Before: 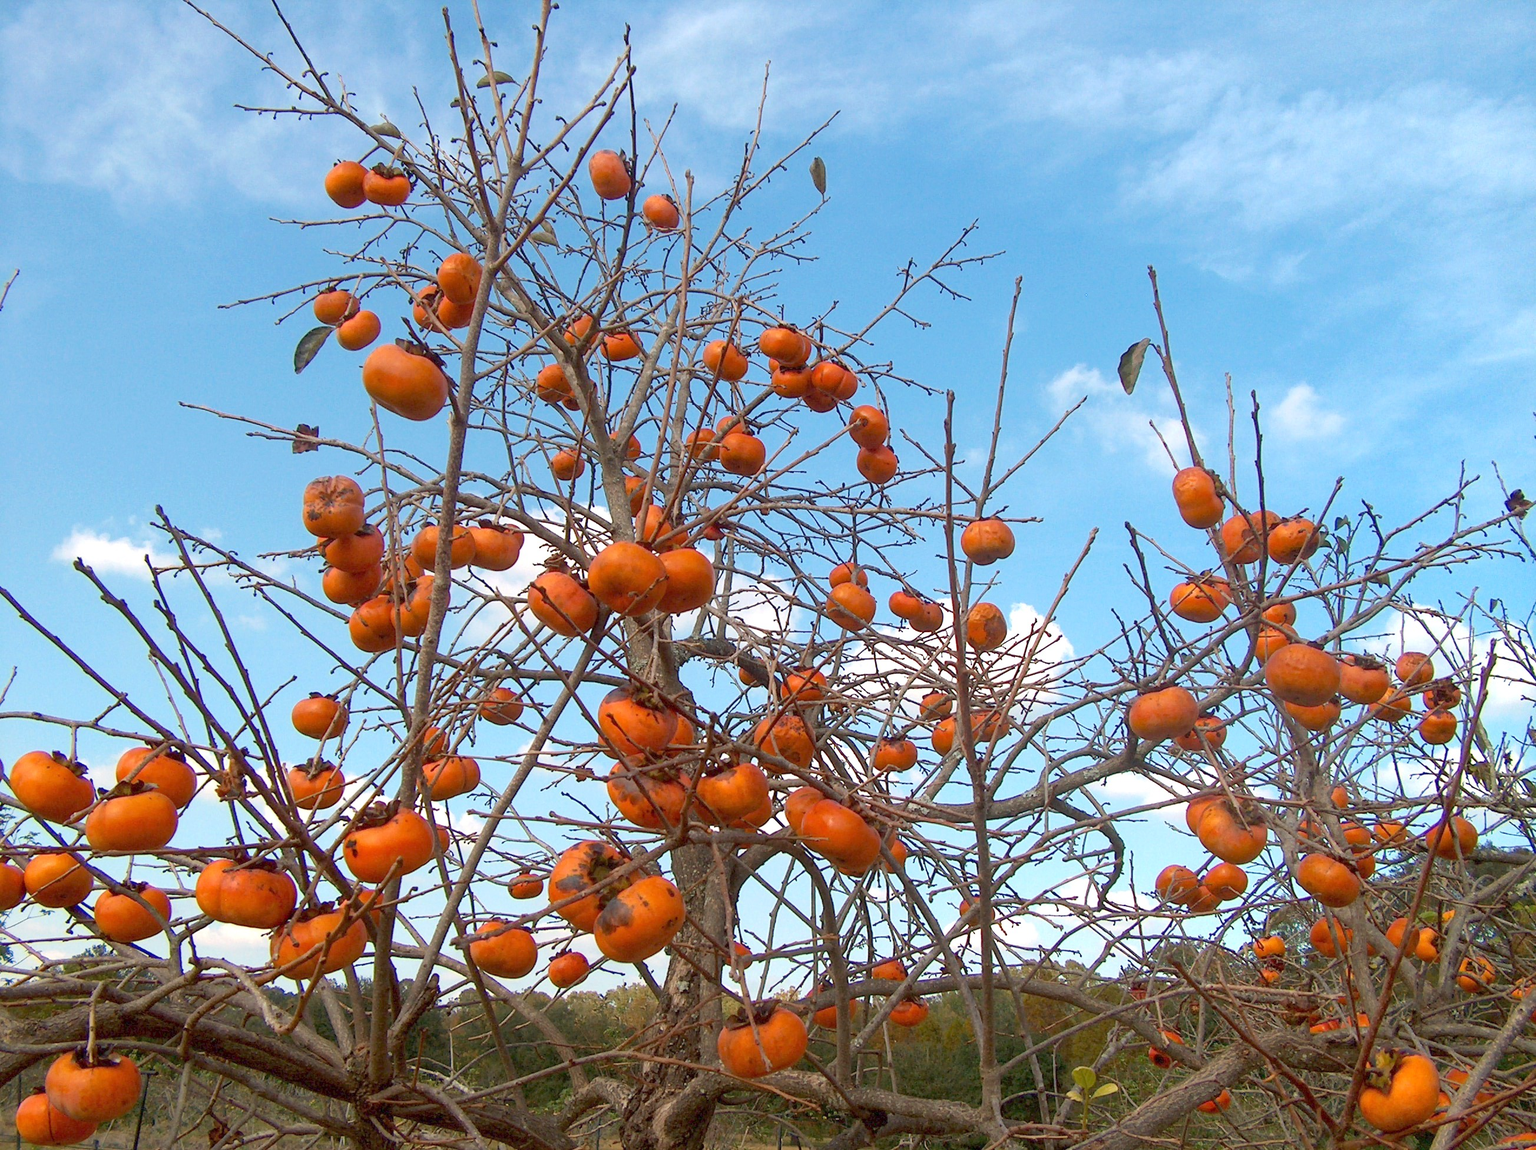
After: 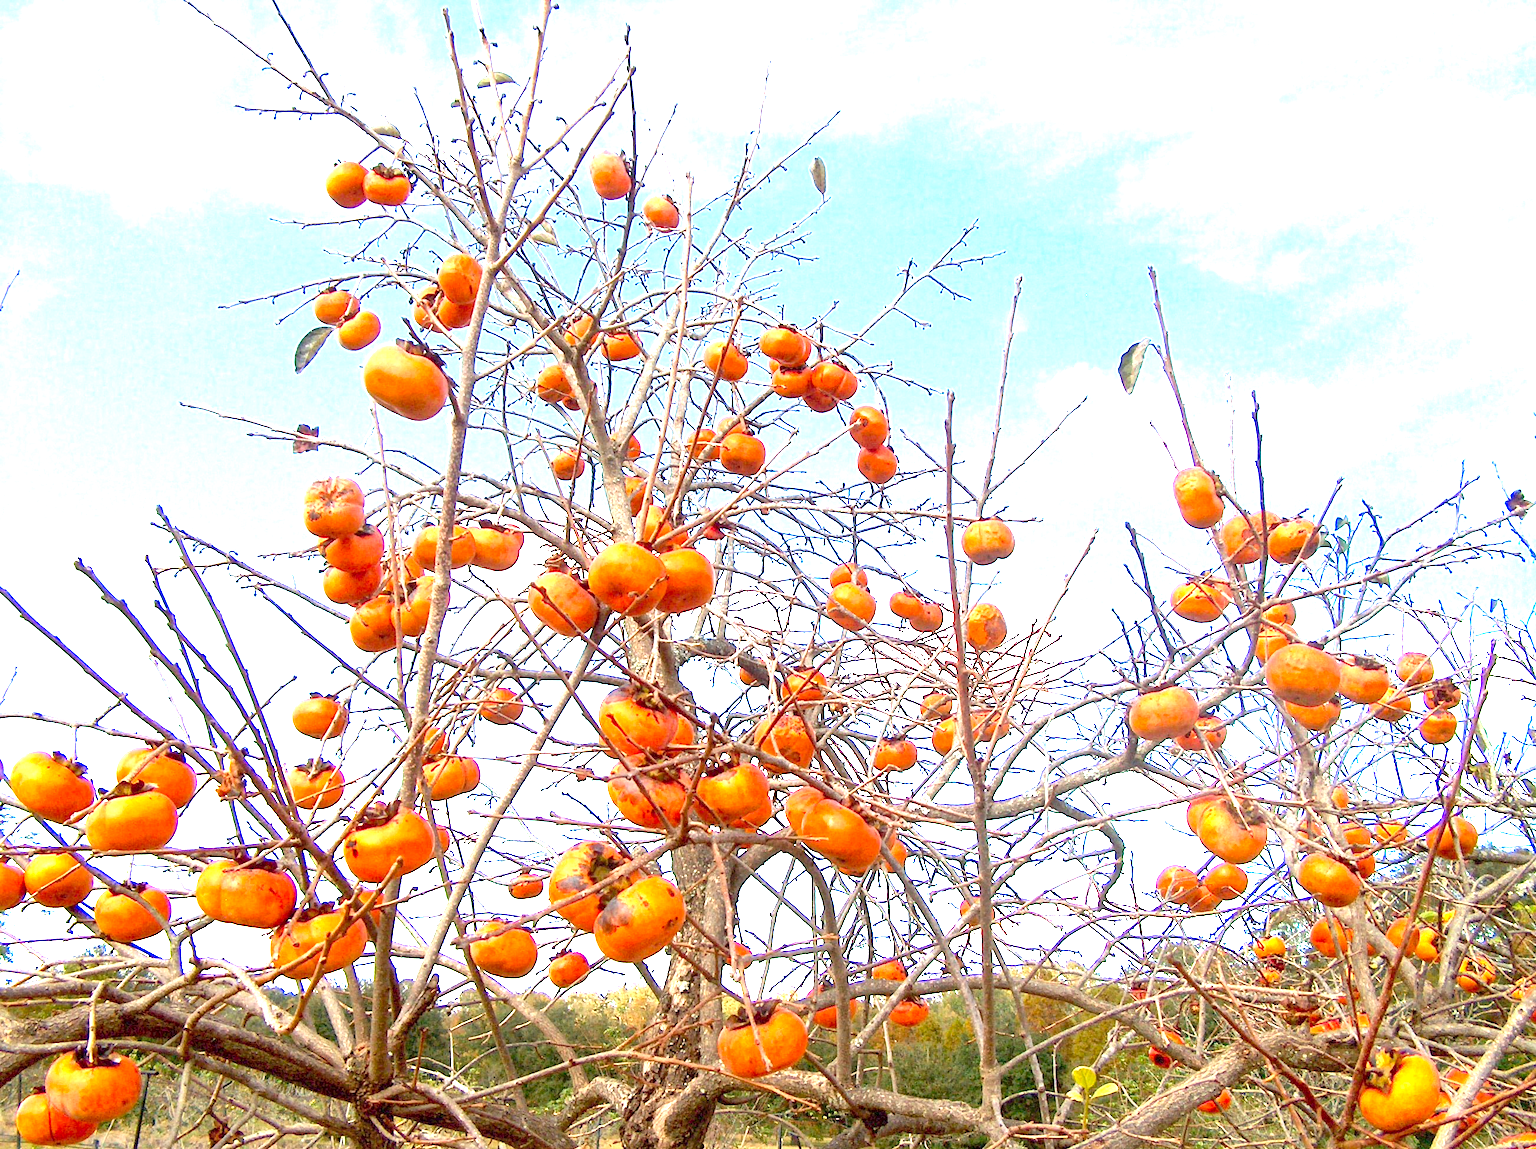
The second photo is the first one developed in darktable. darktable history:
local contrast: mode bilateral grid, contrast 20, coarseness 50, detail 120%, midtone range 0.2
levels: levels [0, 0.281, 0.562]
